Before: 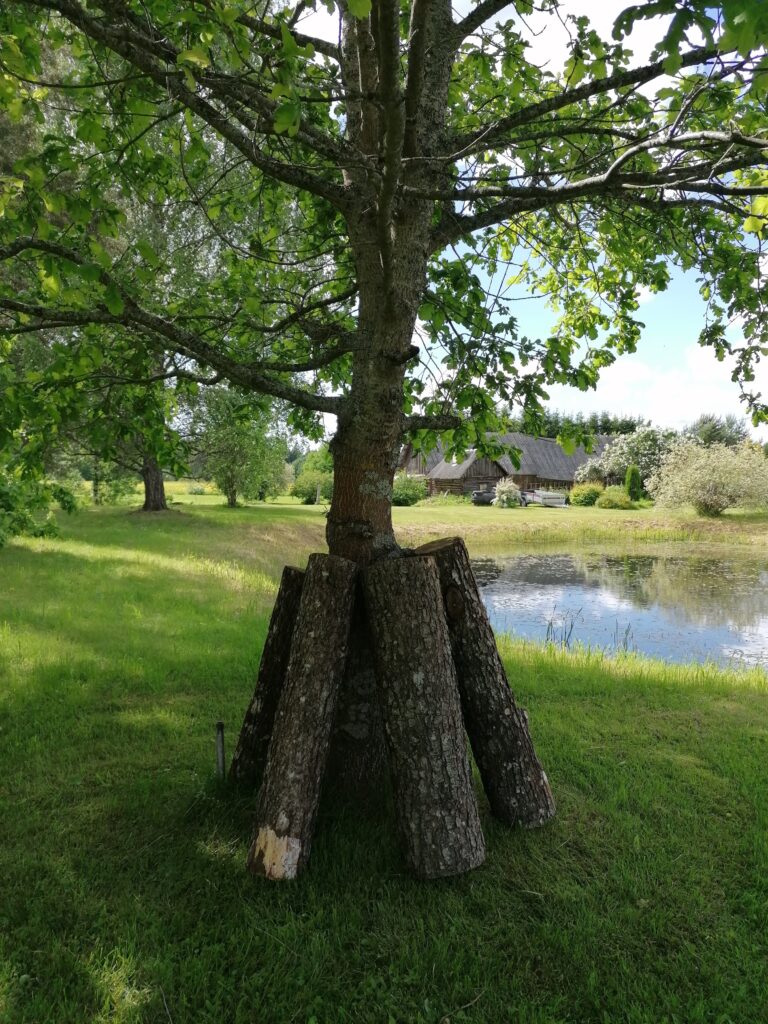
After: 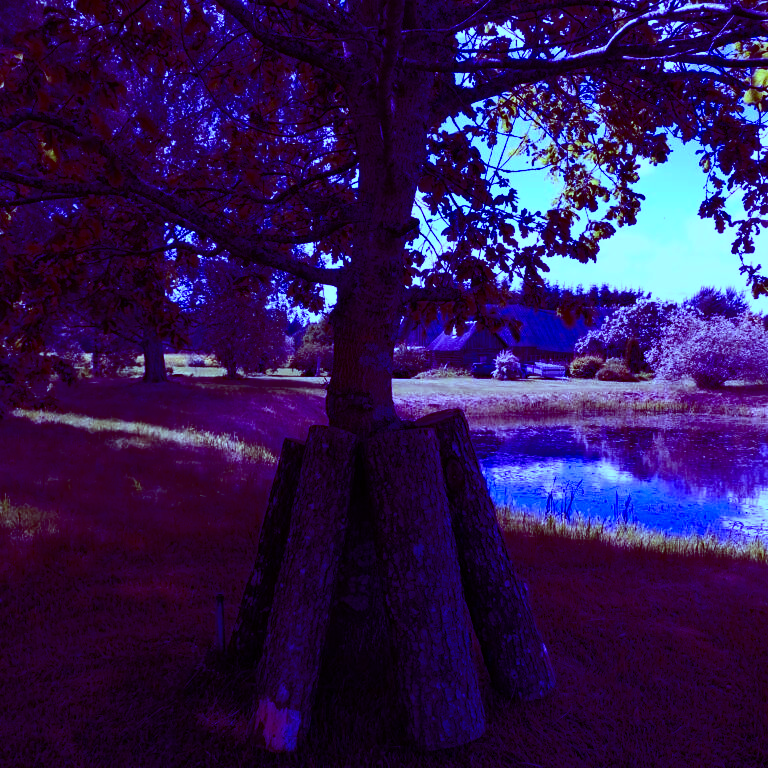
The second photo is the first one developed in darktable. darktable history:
crop and rotate: top 12.5%, bottom 12.5%
contrast brightness saturation: contrast 0.22, brightness -0.19, saturation 0.24
white balance: red 0.766, blue 1.537
color balance: mode lift, gamma, gain (sRGB), lift [1, 1, 0.101, 1]
